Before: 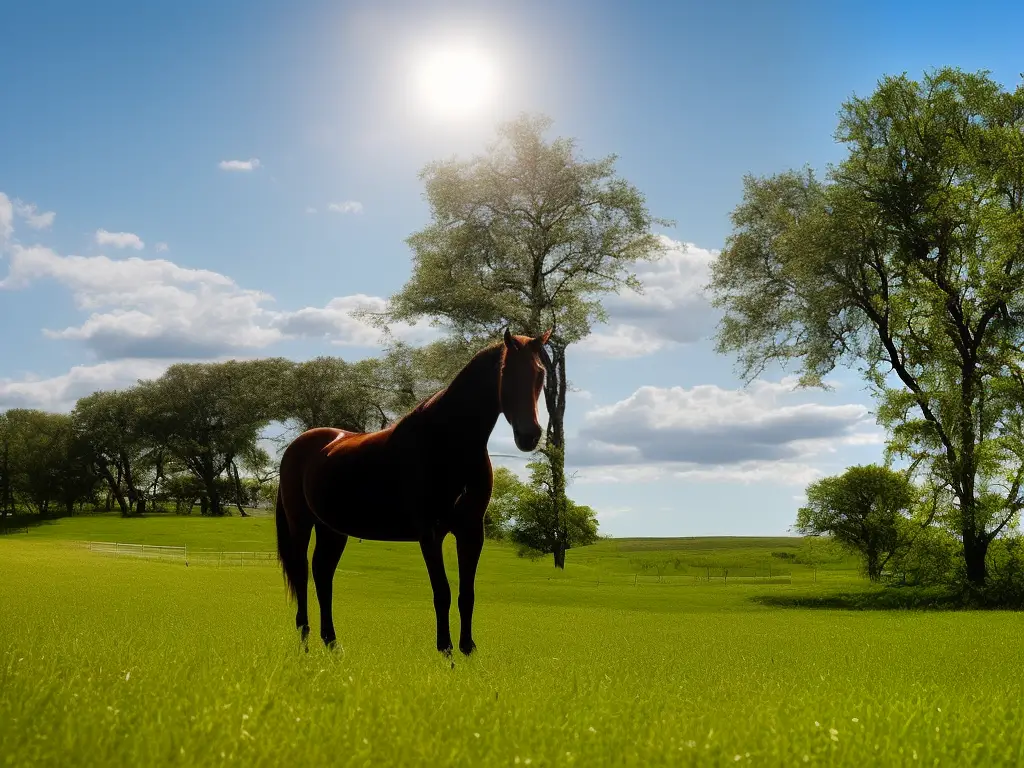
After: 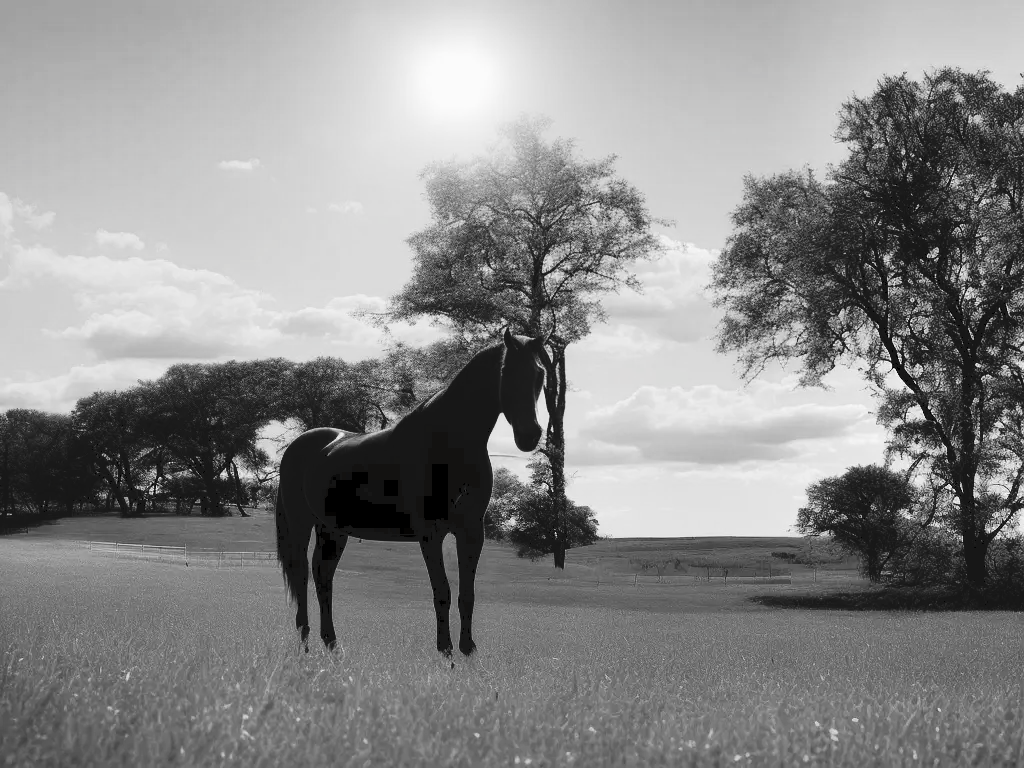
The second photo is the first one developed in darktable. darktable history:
tone curve: curves: ch0 [(0, 0) (0.003, 0.072) (0.011, 0.077) (0.025, 0.082) (0.044, 0.094) (0.069, 0.106) (0.1, 0.125) (0.136, 0.145) (0.177, 0.173) (0.224, 0.216) (0.277, 0.281) (0.335, 0.356) (0.399, 0.436) (0.468, 0.53) (0.543, 0.629) (0.623, 0.724) (0.709, 0.808) (0.801, 0.88) (0.898, 0.941) (1, 1)], preserve colors none
color look up table: target L [82.41, 87.41, 76.61, 86.7, 75.88, 77.71, 79.52, 67.37, 48.31, 65.87, 45.89, 54.5, 39.49, 37.41, 33.18, 15.64, 200.73, 93.75, 79.52, 75.52, 78.07, 62.46, 65.11, 64.36, 64.36, 58.38, 69.61, 53.09, 41.14, 39.9, 35.16, 11.26, 88.82, 85.27, 80.24, 68.49, 83.12, 53.98, 79.52, 35.72, 23.22, 37.41, 18, 91.64, 90.94, 72.58, 59.92, 46.43, 21.4], target a [-0.001, -0.003, -0.001, -0.003, 0, 0, -0.001, 0, 0.001, 0, 0.001, 0.001, 0, 0.001, 0, 0, 0, -0.002, -0.001, 0, -0.001, 0 ×4, 0.001, 0, 0.001, 0, 0, 0.001, -0.001, -0.002, -0.002, -0.002, -0.001, -0.003, 0.001, -0.001, 0, 0, 0.001, 0, -0.002, -0.002, 0, 0.001, 0.001, 0], target b [0.002, 0.024, 0.003, 0.024, 0.002 ×4, -0.004, 0.002, -0.004, -0.004, 0.001, -0.003, 0, 0, -0.001, 0.024, 0.002, 0.002, 0.003, 0.002, 0.002, 0.003, 0.003, -0.004, 0.002, -0.002, 0.001, 0.001, -0.003, 0.007, 0.024, 0.024, 0.023, 0.003, 0.024, -0.002, 0.002, -0.003, -0.003, -0.003, 0, 0.024, 0.024, 0.002, -0.004, -0.004, -0.003], num patches 49
